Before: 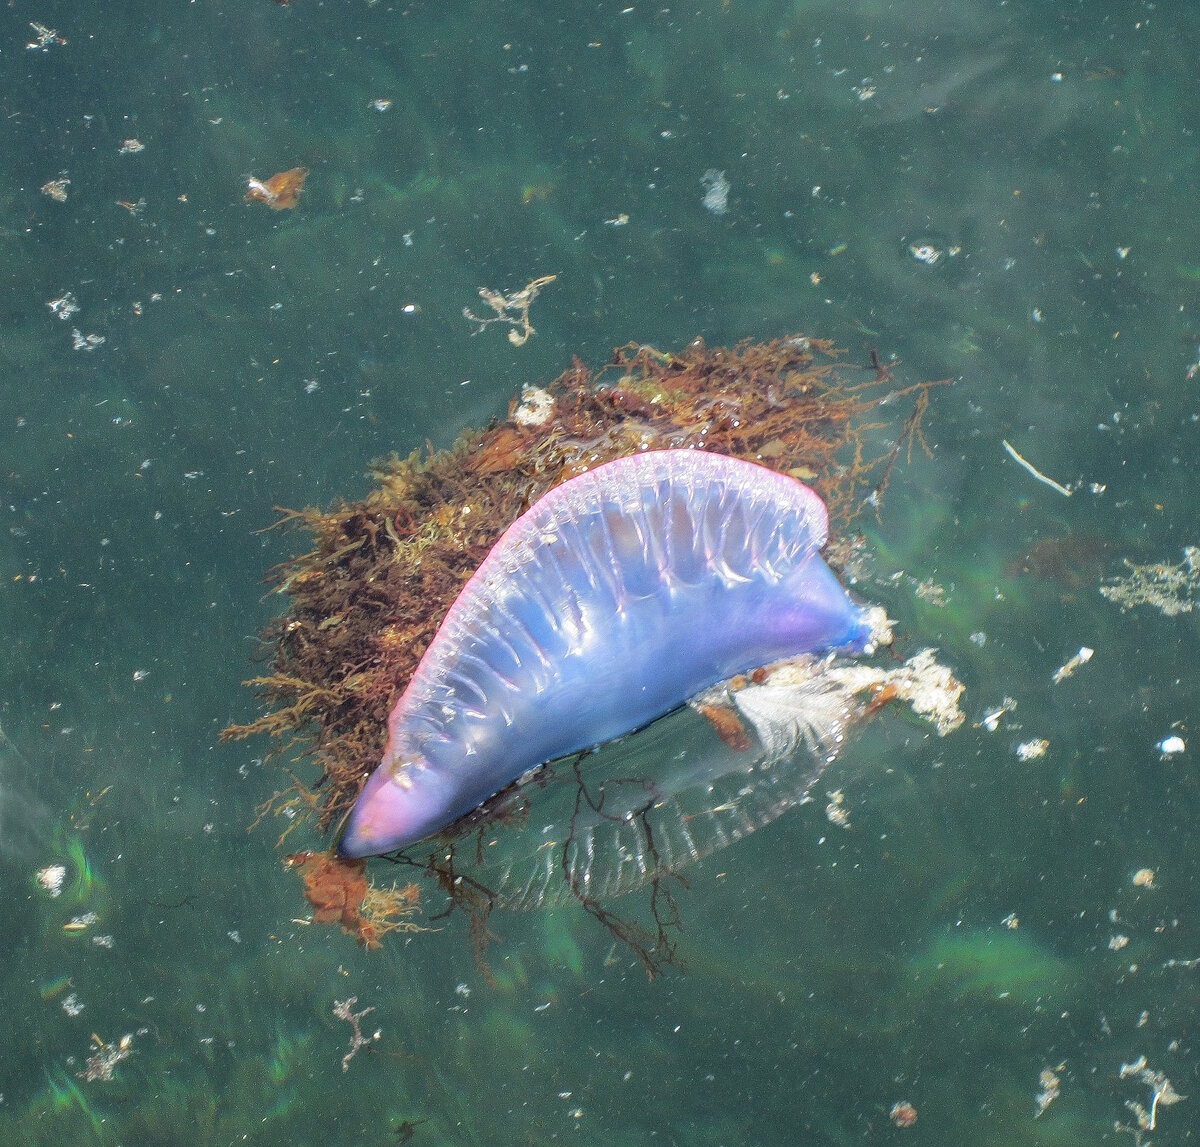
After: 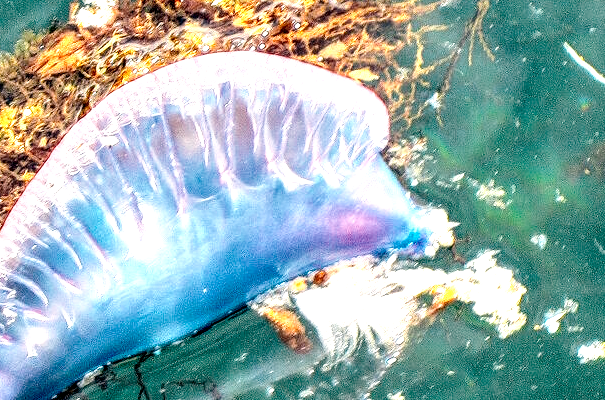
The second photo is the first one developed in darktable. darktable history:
crop: left 36.599%, top 34.78%, right 12.983%, bottom 30.306%
color zones: curves: ch0 [(0.018, 0.548) (0.197, 0.654) (0.425, 0.447) (0.605, 0.658) (0.732, 0.579)]; ch1 [(0.105, 0.531) (0.224, 0.531) (0.386, 0.39) (0.618, 0.456) (0.732, 0.456) (0.956, 0.421)]; ch2 [(0.039, 0.583) (0.215, 0.465) (0.399, 0.544) (0.465, 0.548) (0.614, 0.447) (0.724, 0.43) (0.882, 0.623) (0.956, 0.632)]
base curve: curves: ch0 [(0, 0) (0.028, 0.03) (0.121, 0.232) (0.46, 0.748) (0.859, 0.968) (1, 1)], preserve colors none
local contrast: highlights 19%, detail 186%
color correction: highlights a* 3.77, highlights b* 5.13
color balance rgb: power › hue 212.47°, global offset › luminance -0.337%, global offset › chroma 0.106%, global offset › hue 167.3°, perceptual saturation grading › global saturation 74.672%, perceptual saturation grading › shadows -30.667%
exposure: black level correction 0.001, exposure -0.124 EV, compensate exposure bias true, compensate highlight preservation false
shadows and highlights: low approximation 0.01, soften with gaussian
